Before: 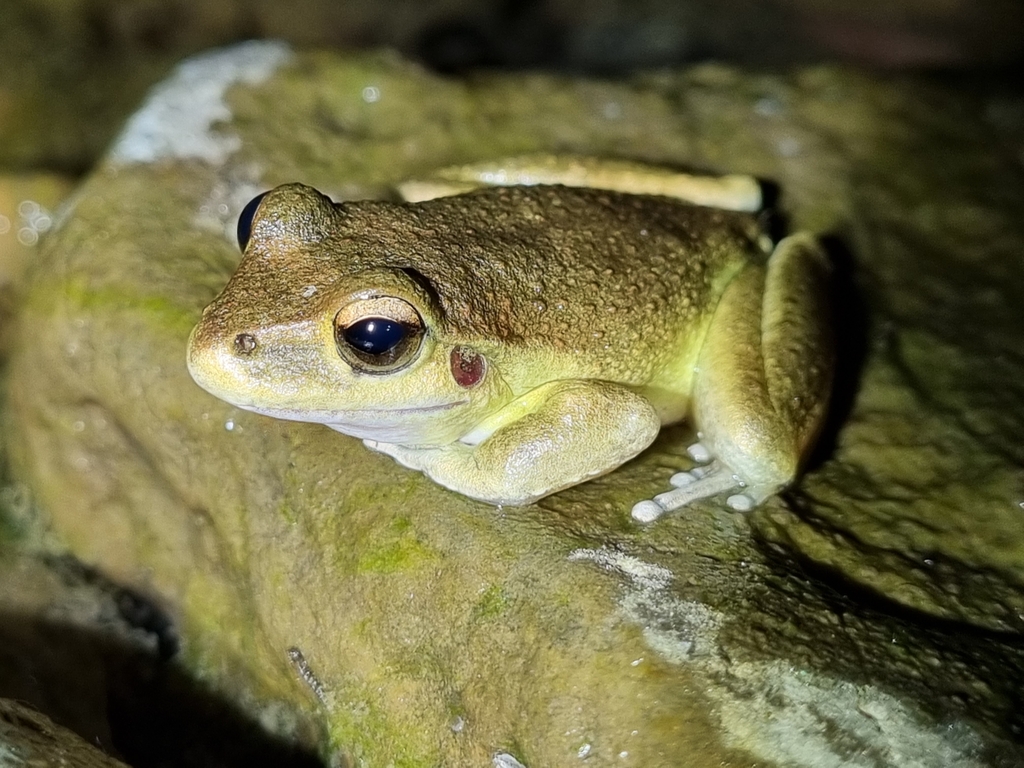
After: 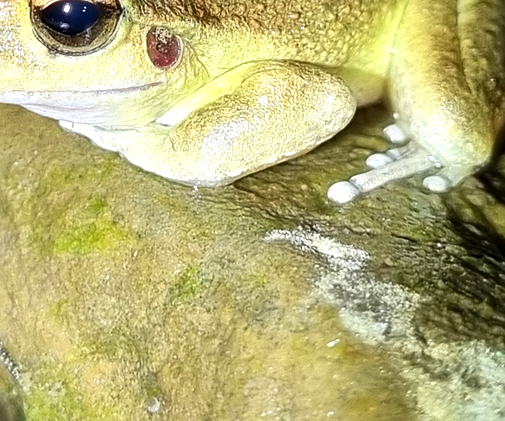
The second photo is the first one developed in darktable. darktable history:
sharpen: amount 0.208
crop: left 29.762%, top 41.62%, right 20.871%, bottom 3.491%
exposure: exposure 0.559 EV, compensate highlight preservation false
